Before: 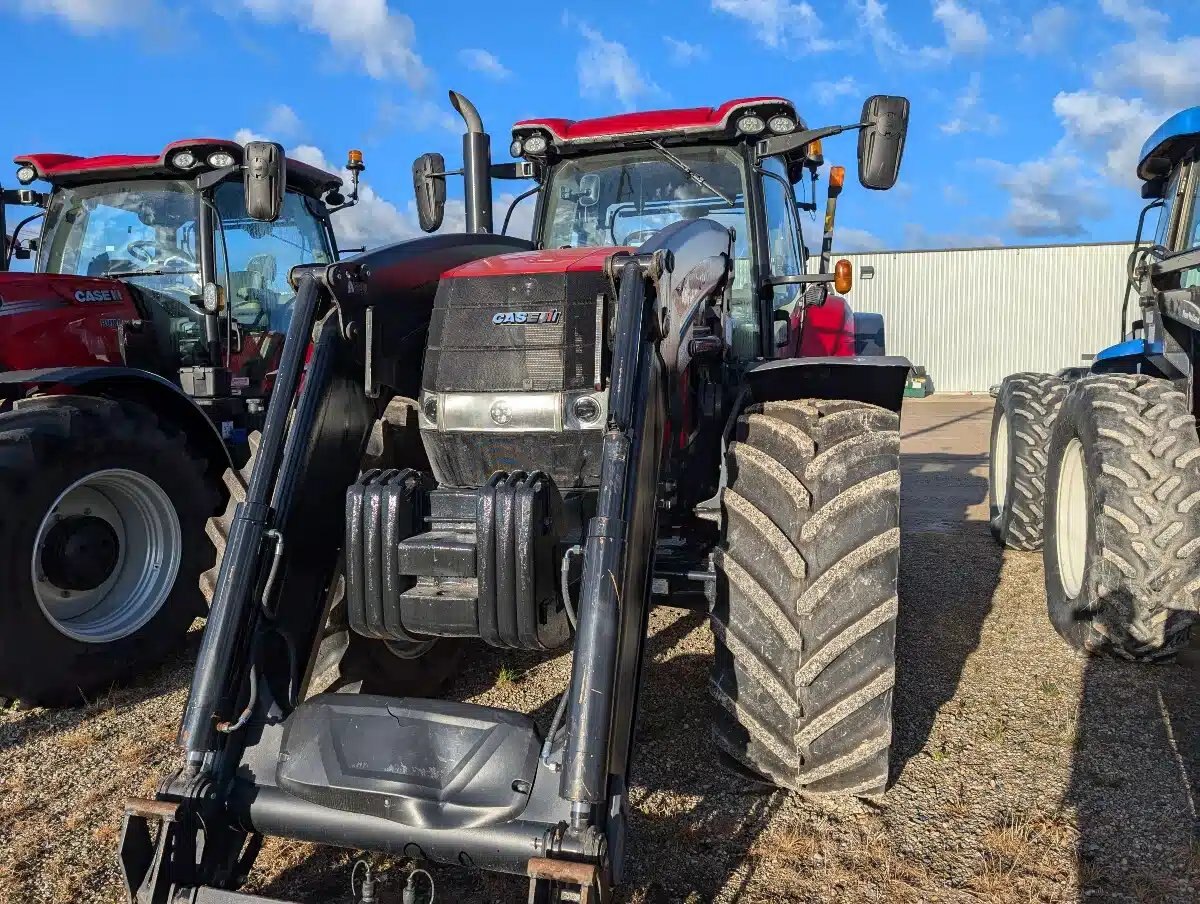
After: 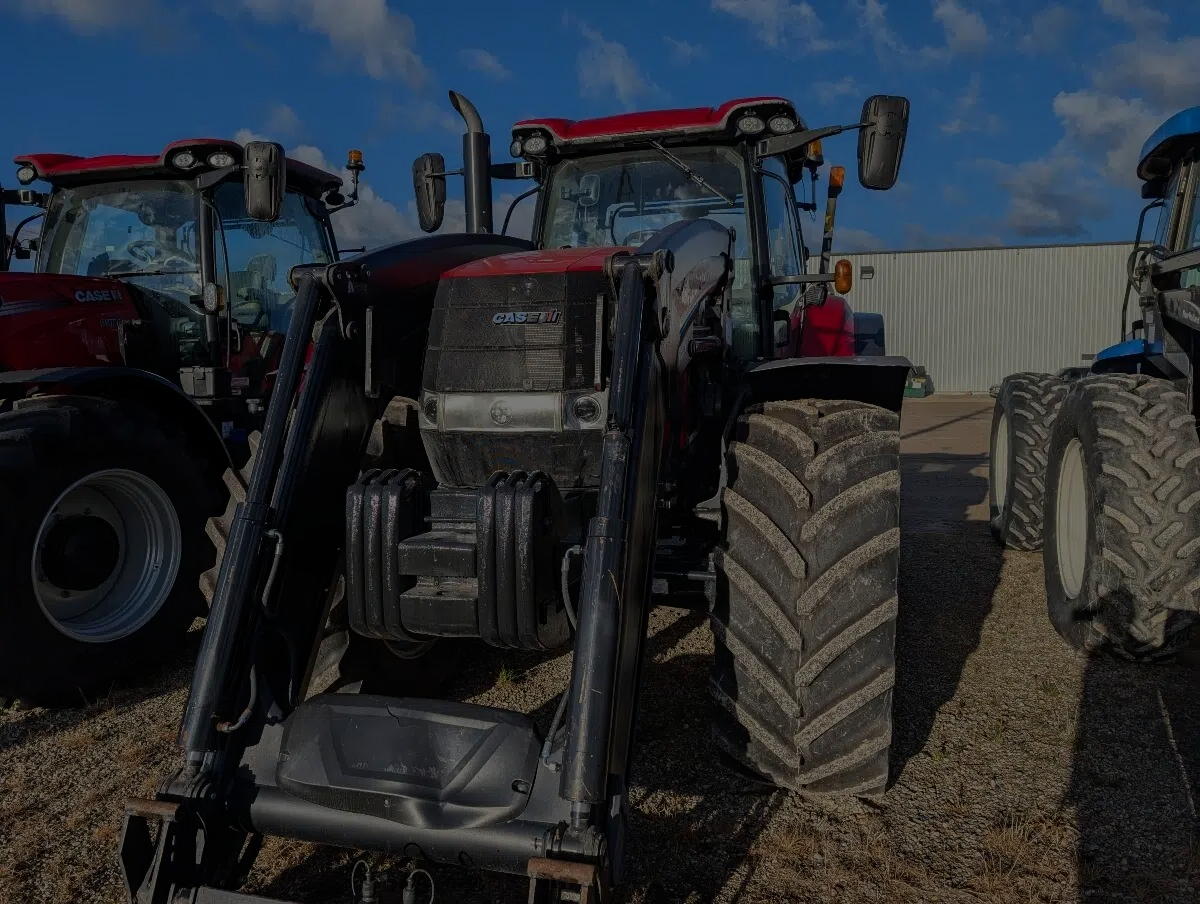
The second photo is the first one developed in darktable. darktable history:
exposure: exposure -2.345 EV, compensate highlight preservation false
